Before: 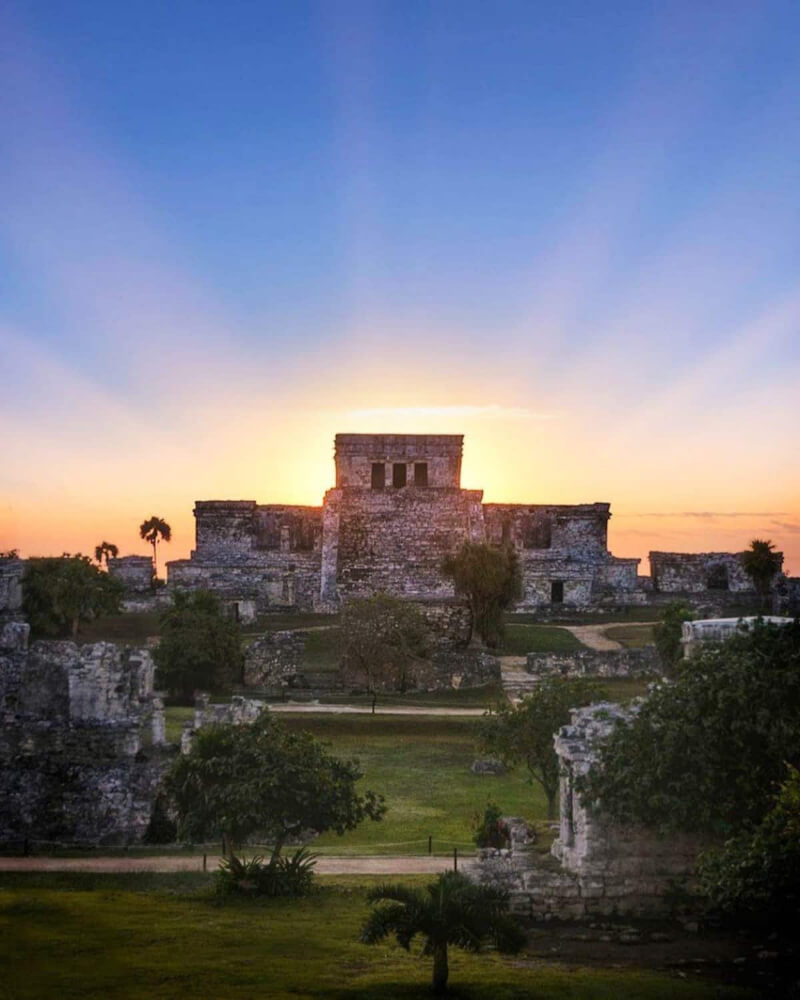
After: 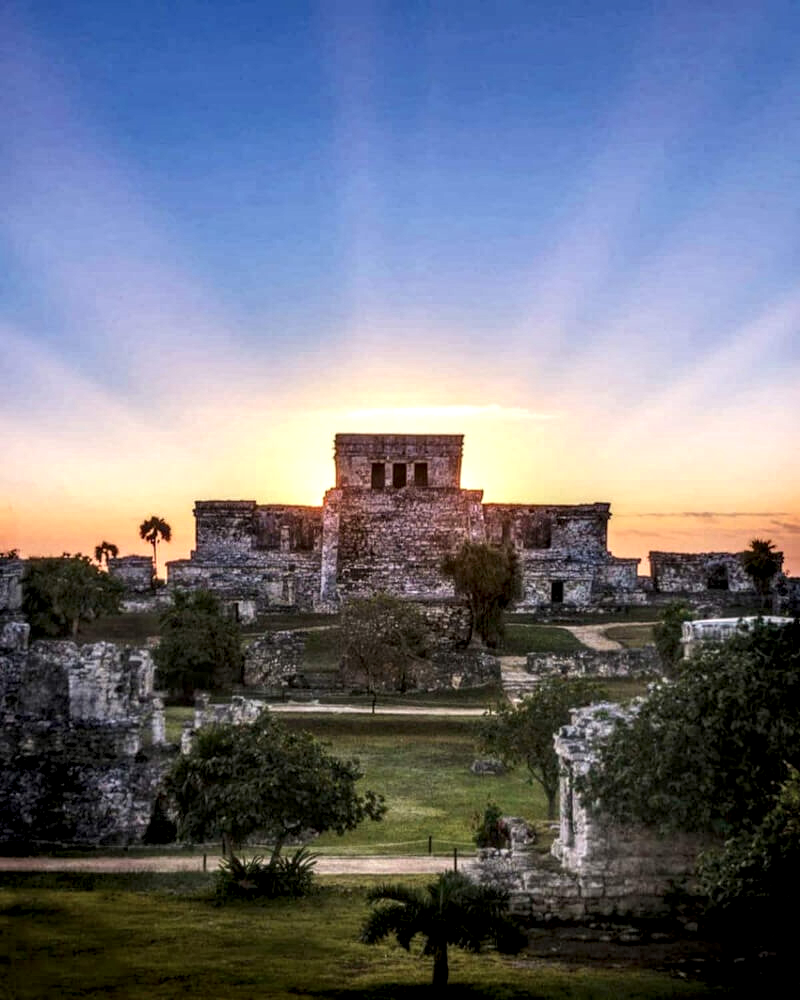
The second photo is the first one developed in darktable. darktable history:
local contrast: highlights 19%, detail 188%
